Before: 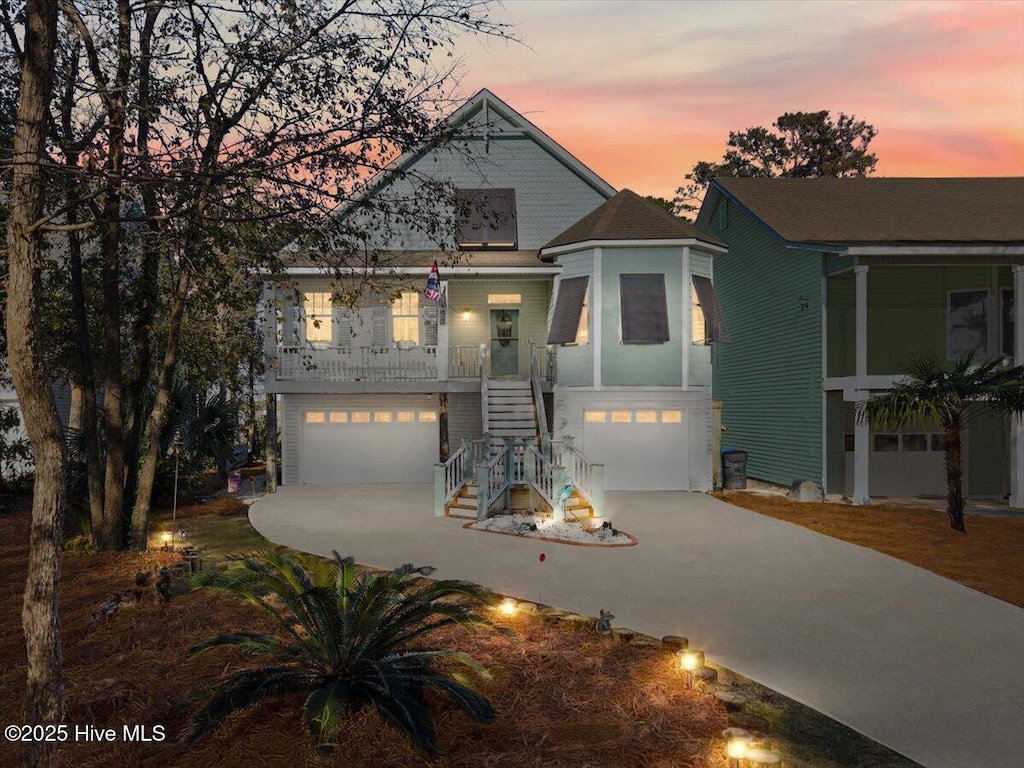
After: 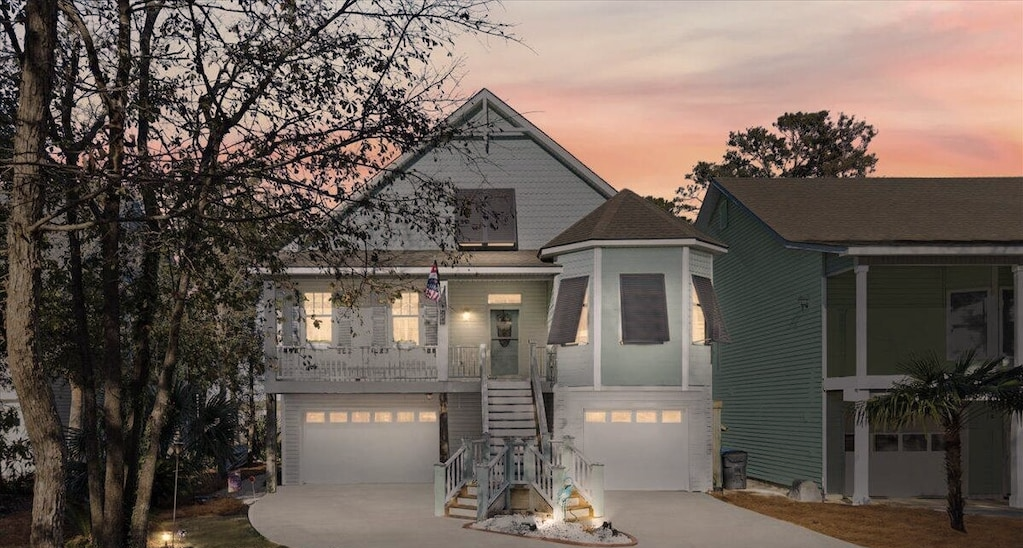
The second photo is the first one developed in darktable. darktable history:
color correction: highlights a* 5.59, highlights b* 5.24, saturation 0.68
crop: bottom 28.576%
